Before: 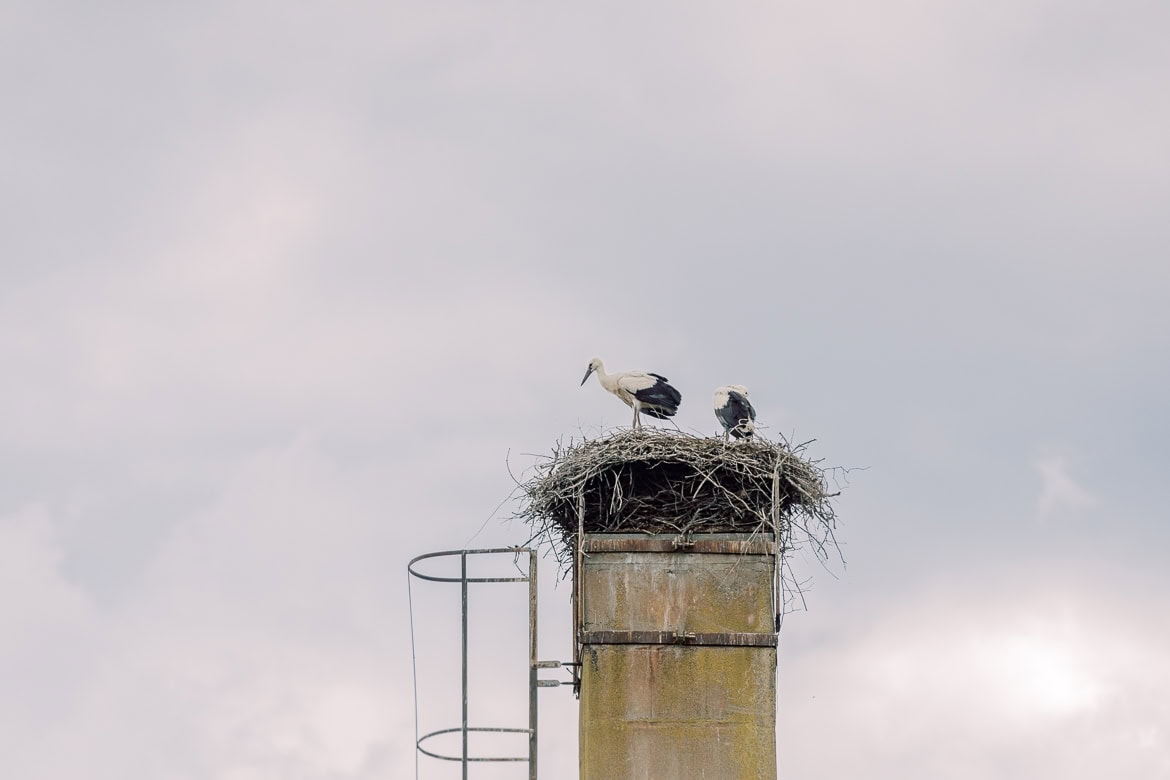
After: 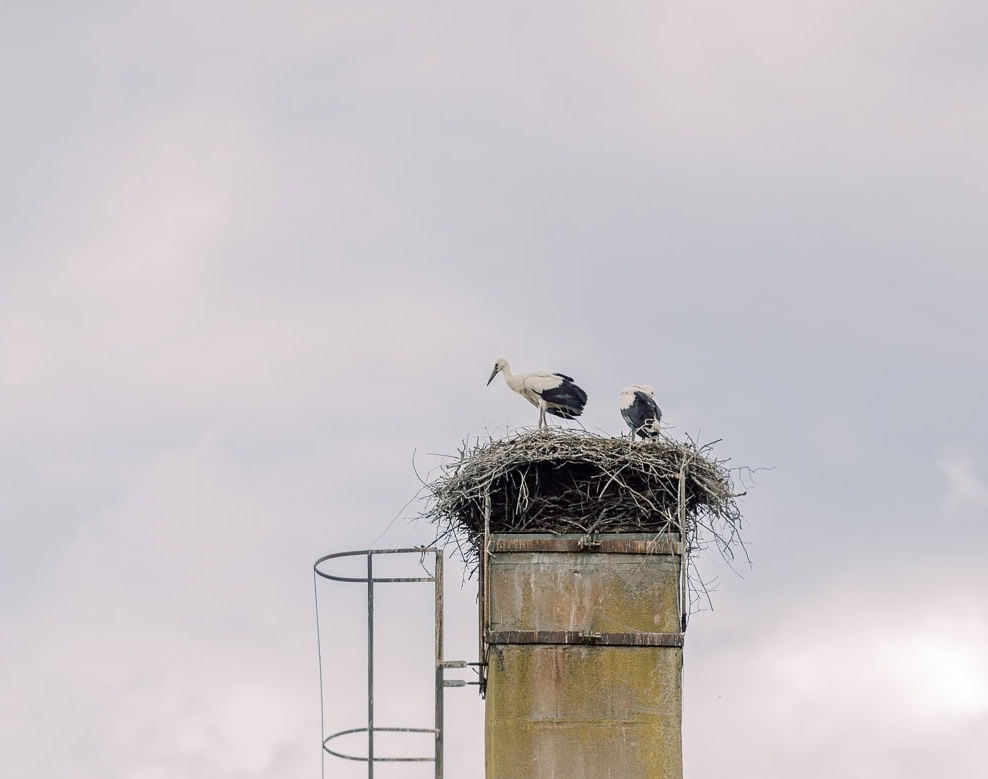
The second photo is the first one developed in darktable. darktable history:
tone equalizer: on, module defaults
crop: left 8.071%, right 7.429%
